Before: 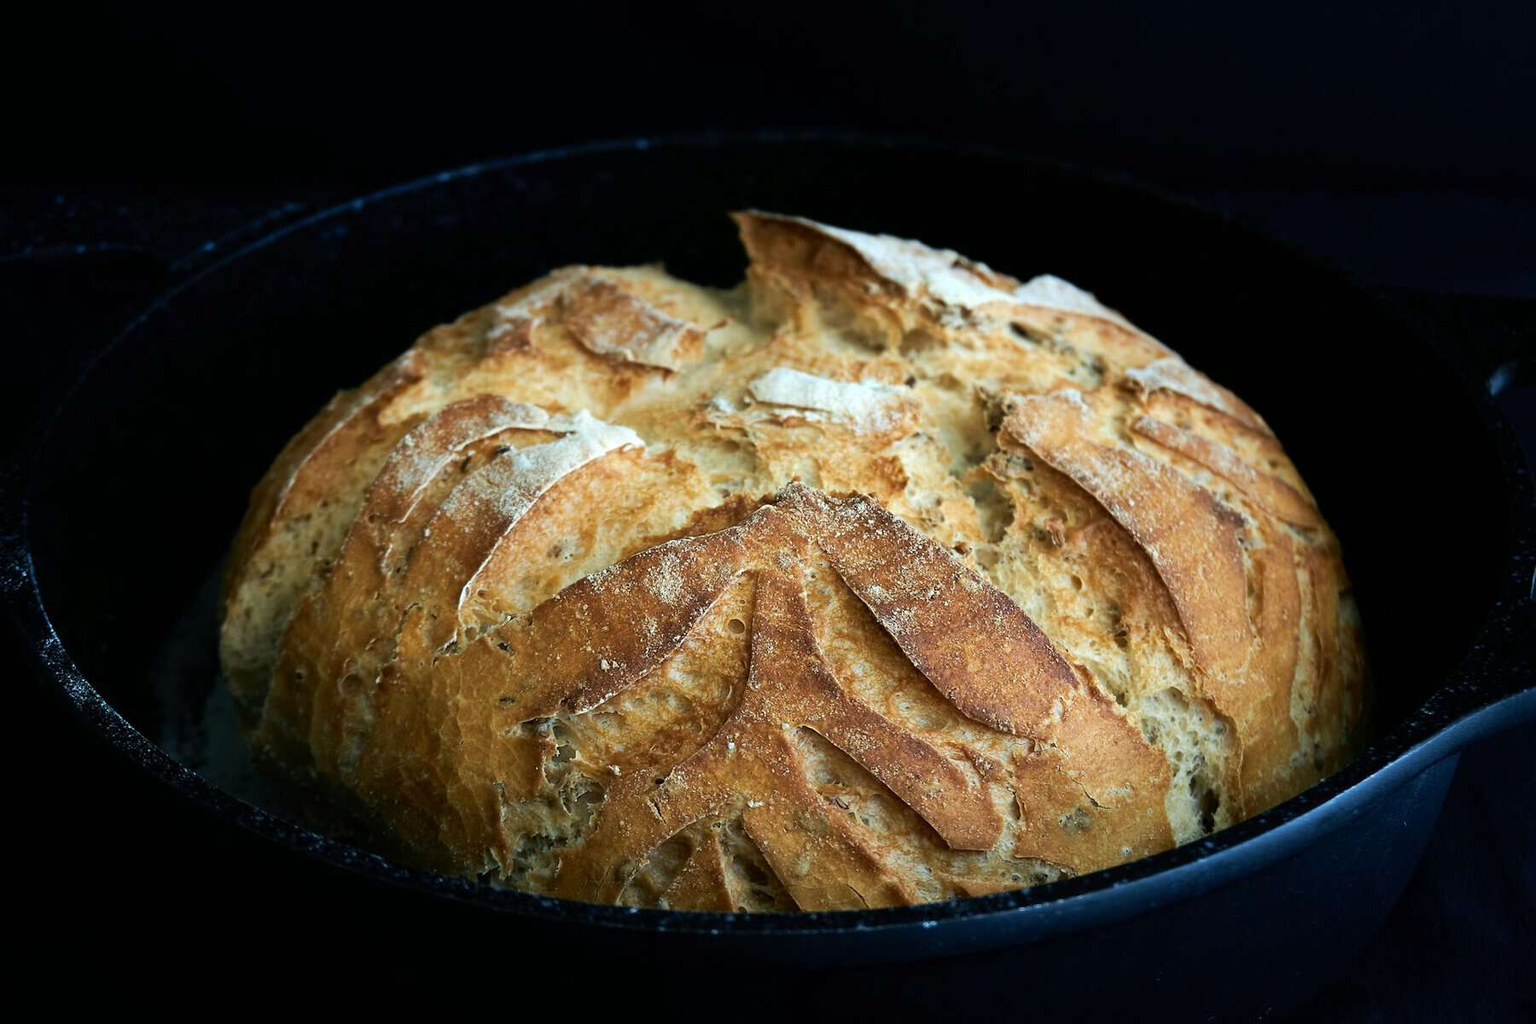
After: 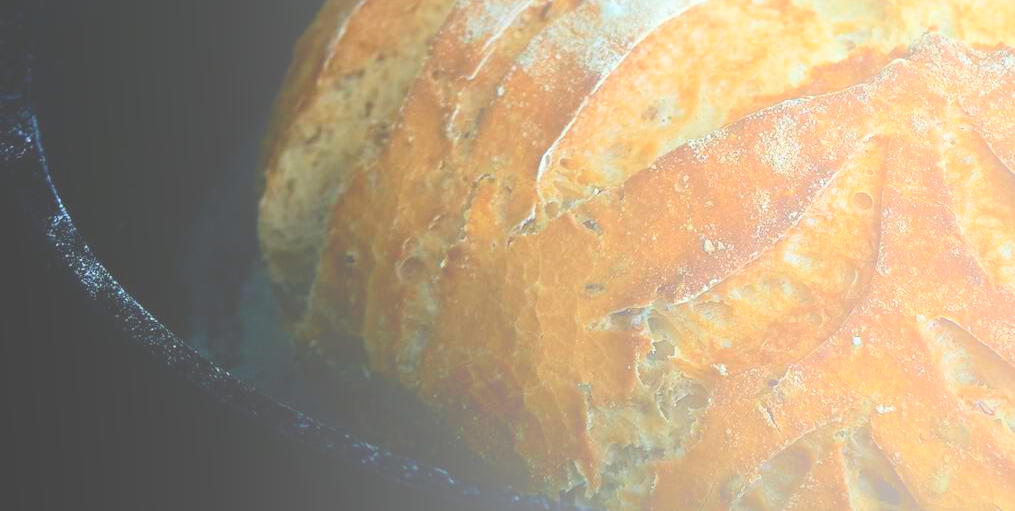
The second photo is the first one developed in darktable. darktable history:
crop: top 44.483%, right 43.593%, bottom 12.892%
bloom: size 85%, threshold 5%, strength 85%
